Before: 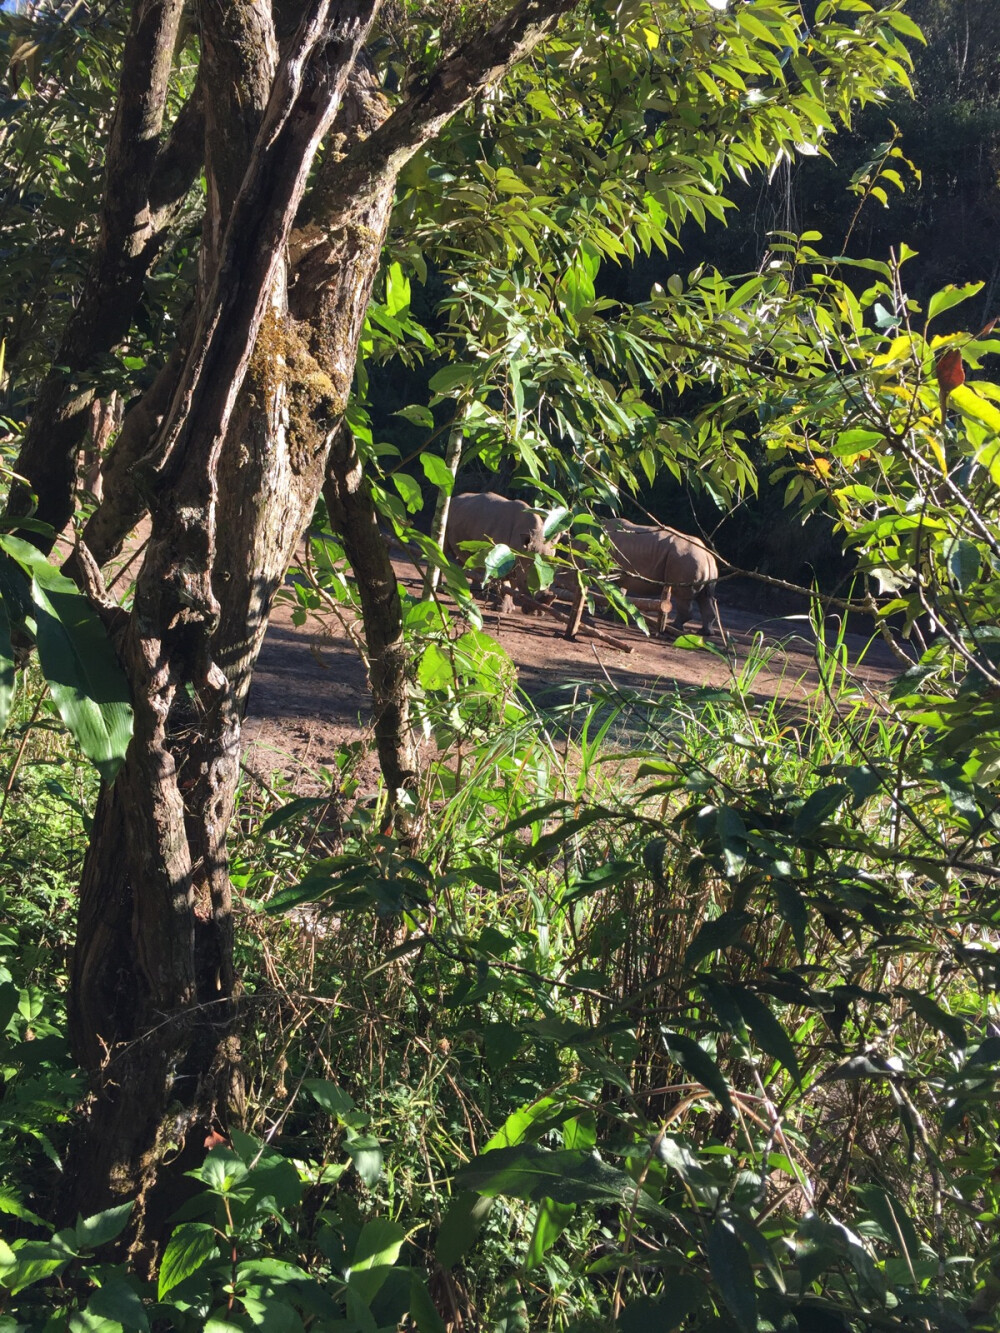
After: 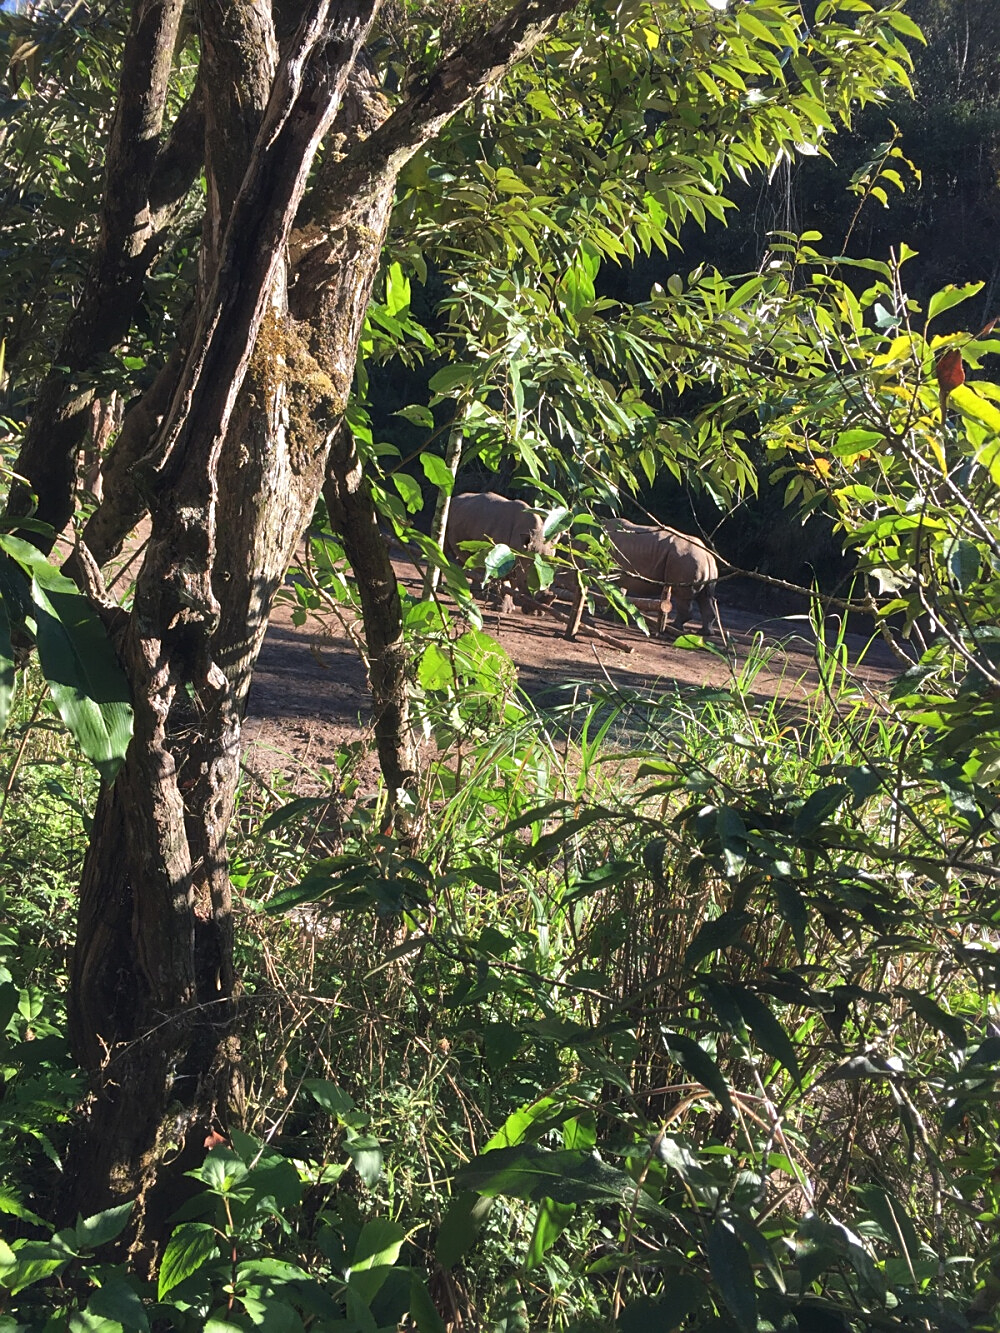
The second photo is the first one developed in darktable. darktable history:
haze removal: strength -0.043, compatibility mode true, adaptive false
sharpen: on, module defaults
